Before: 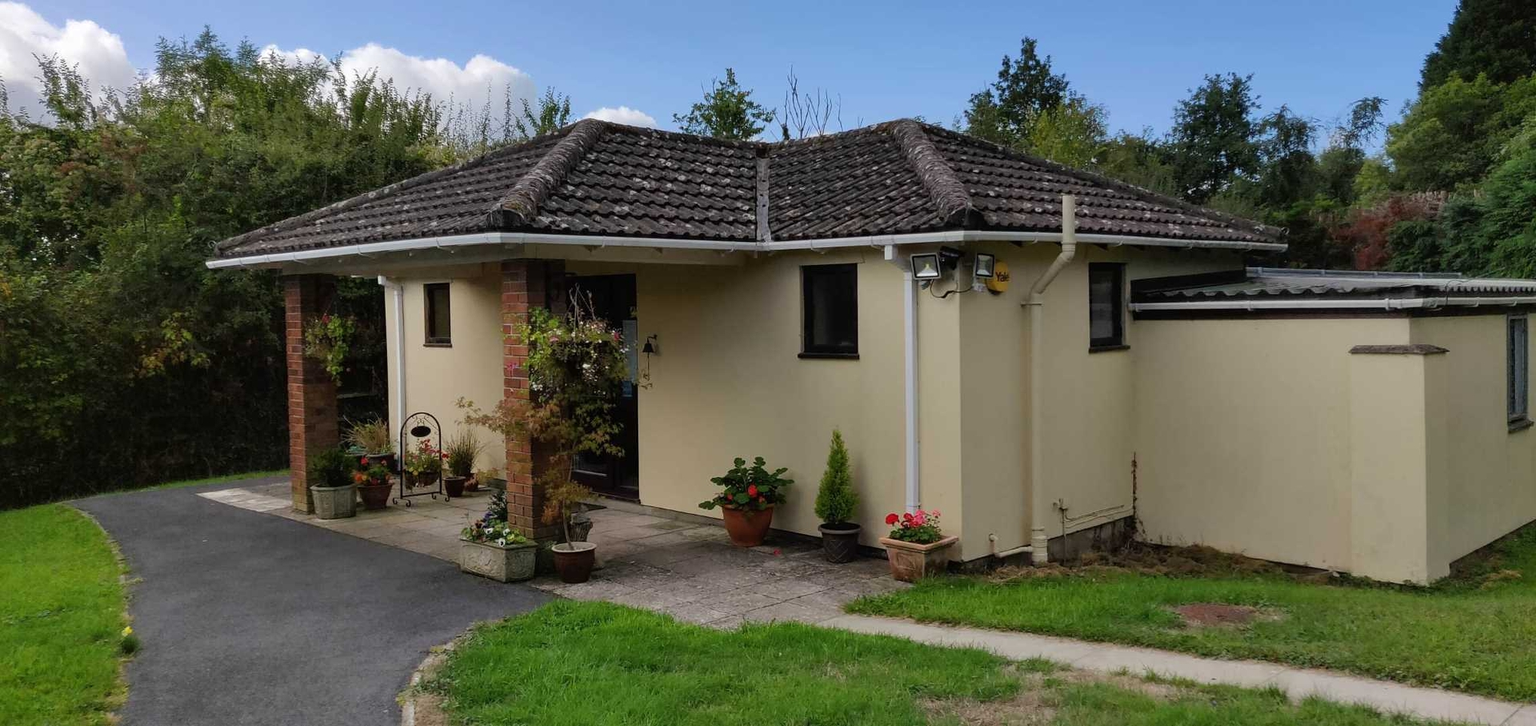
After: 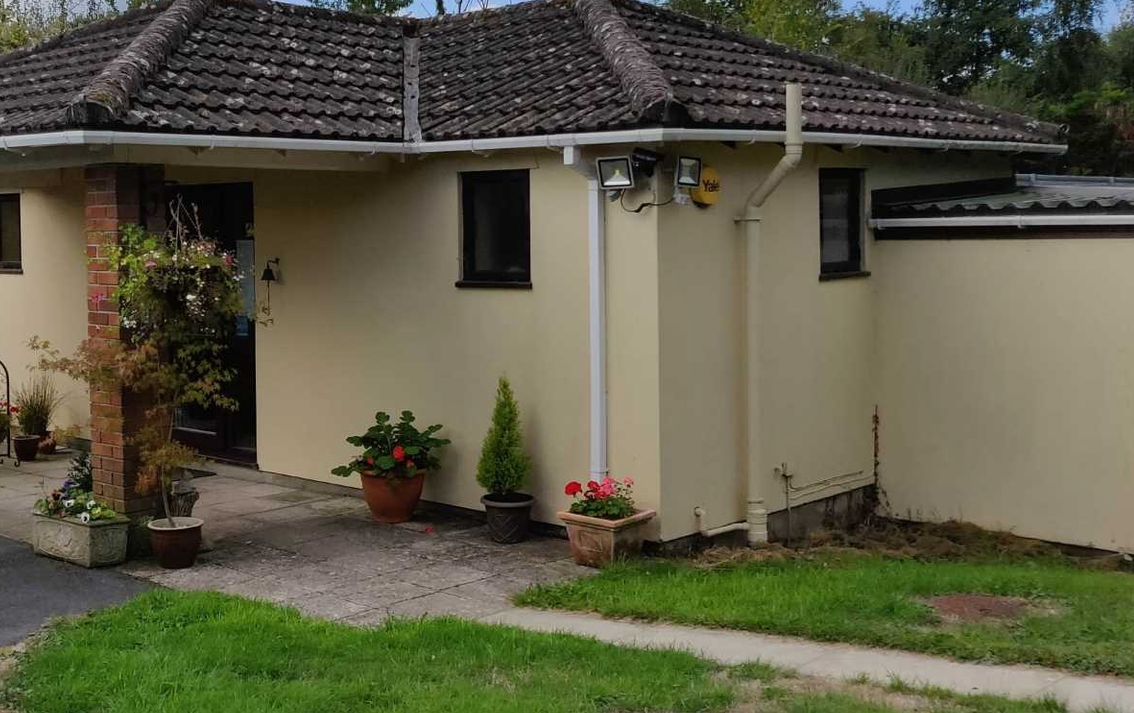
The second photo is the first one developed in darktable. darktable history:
tone equalizer: on, module defaults
crop and rotate: left 28.256%, top 17.734%, right 12.656%, bottom 3.573%
